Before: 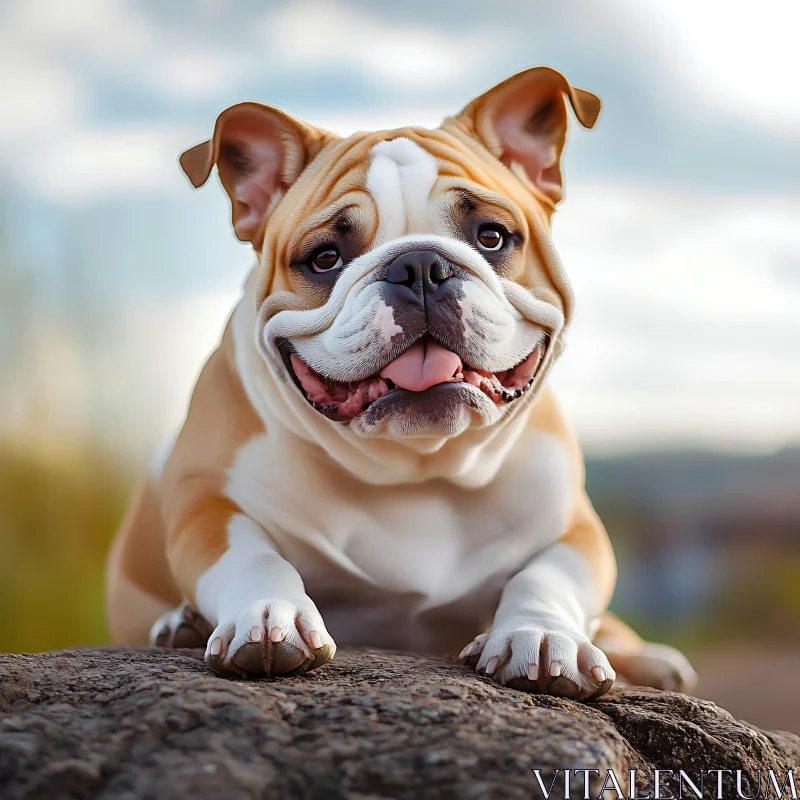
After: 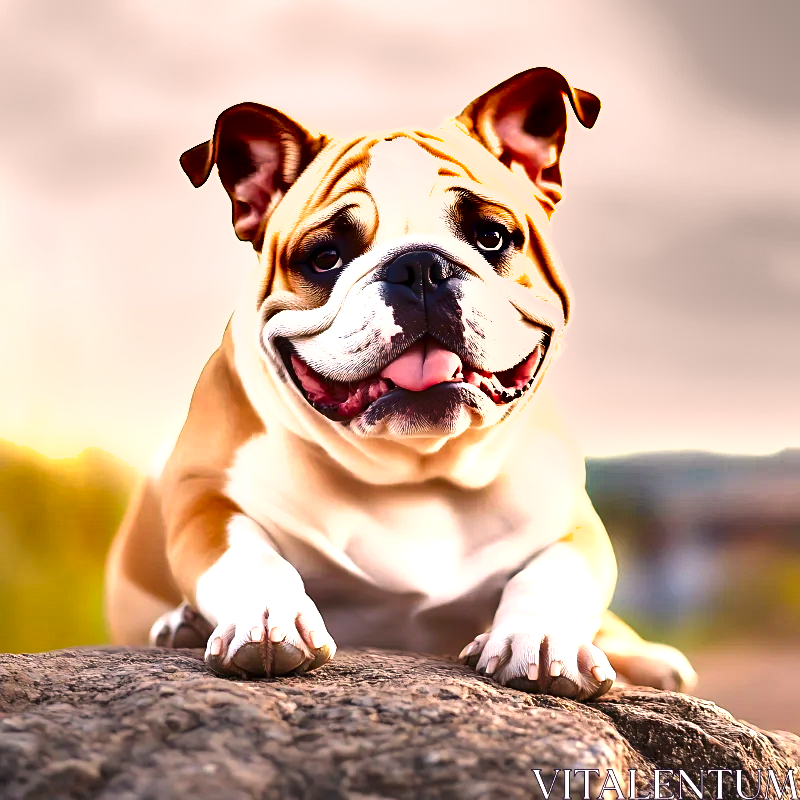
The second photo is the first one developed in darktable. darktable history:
shadows and highlights: soften with gaussian
color correction: highlights a* 11.52, highlights b* 11.49
exposure: black level correction 0, exposure 1.445 EV, compensate highlight preservation false
